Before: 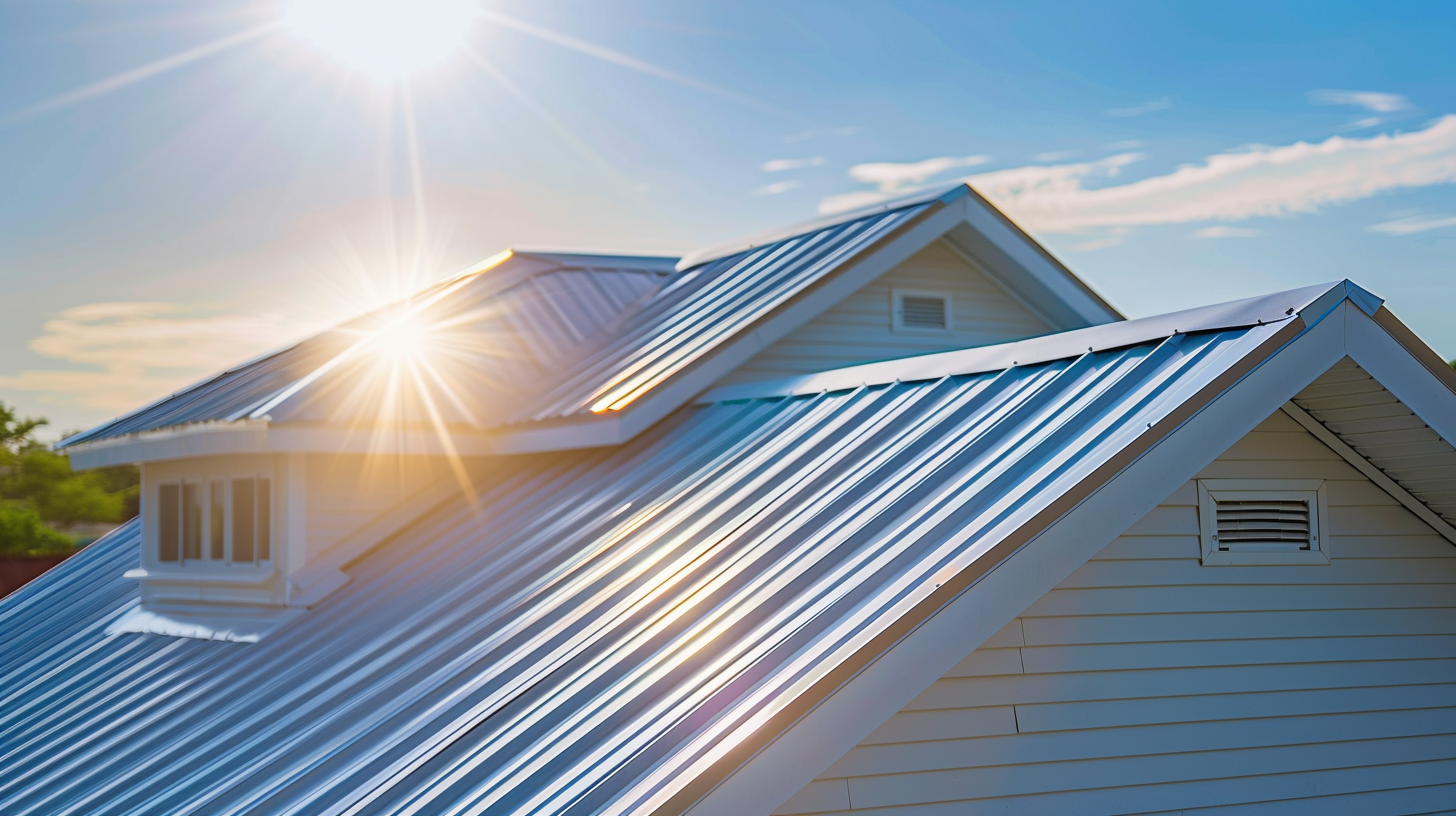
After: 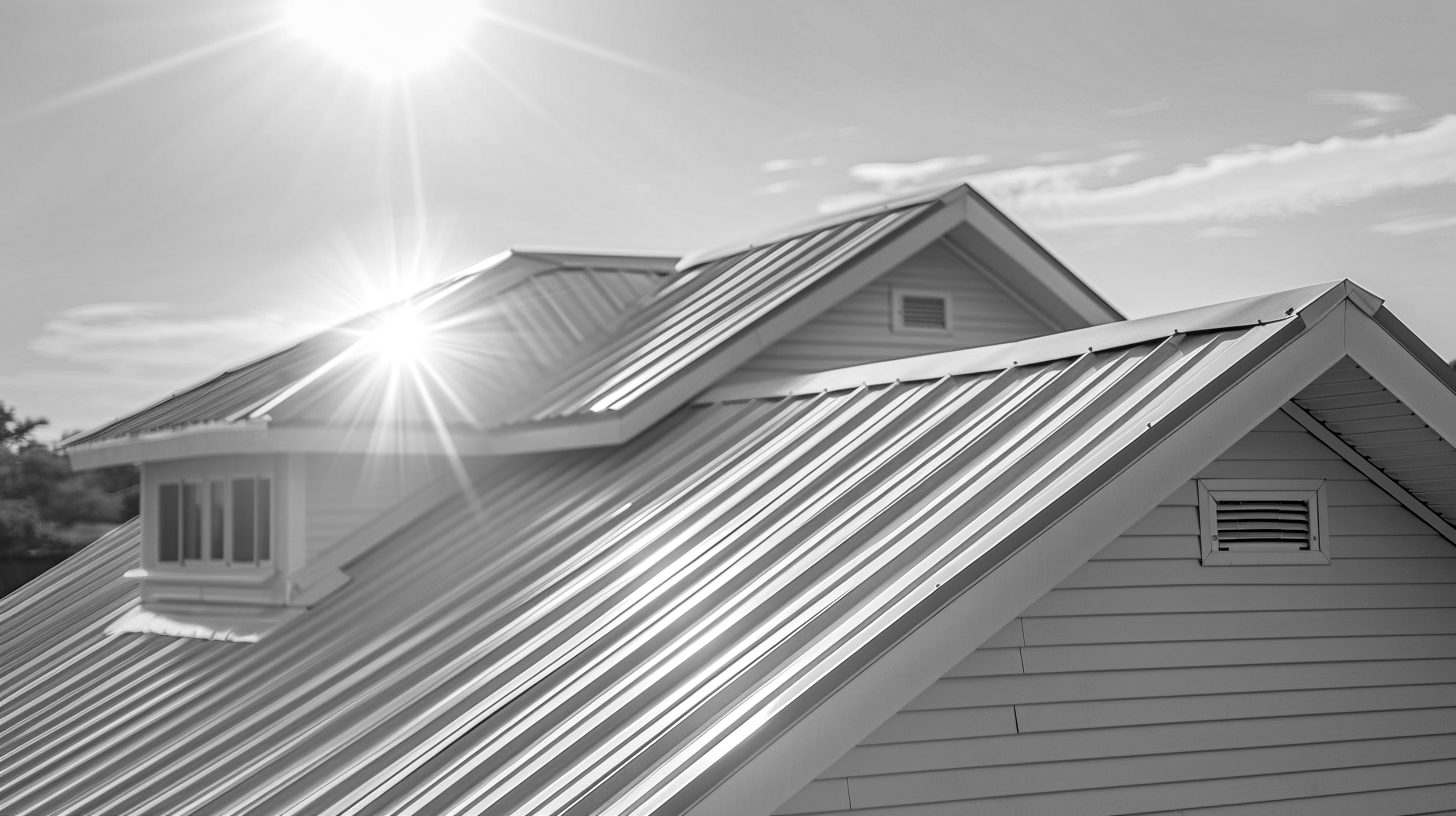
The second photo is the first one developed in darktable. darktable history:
local contrast: on, module defaults
color calibration: output gray [0.25, 0.35, 0.4, 0], x 0.383, y 0.372, temperature 3905.17 K
